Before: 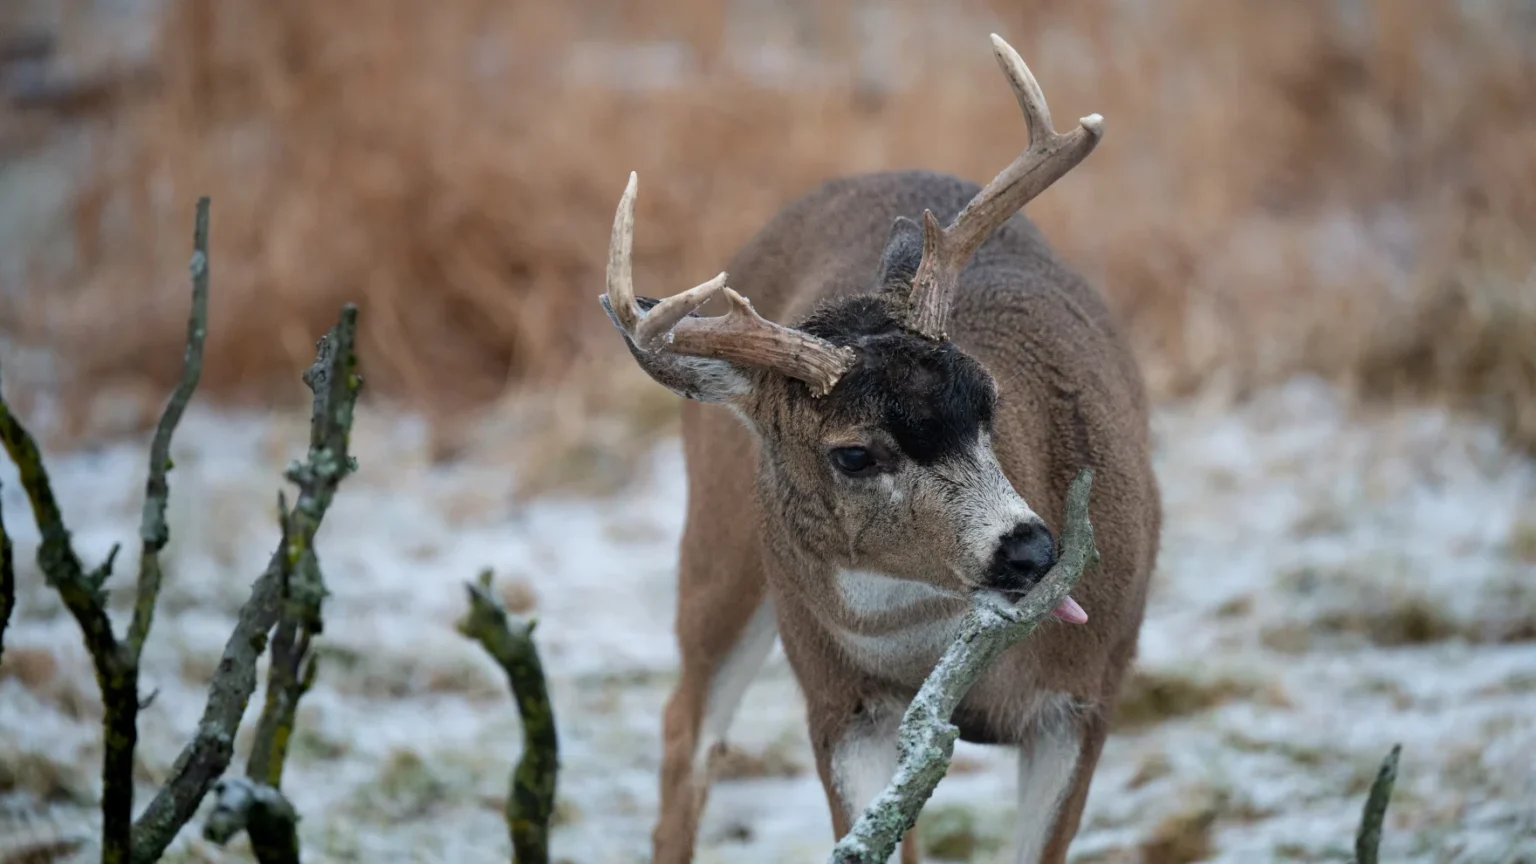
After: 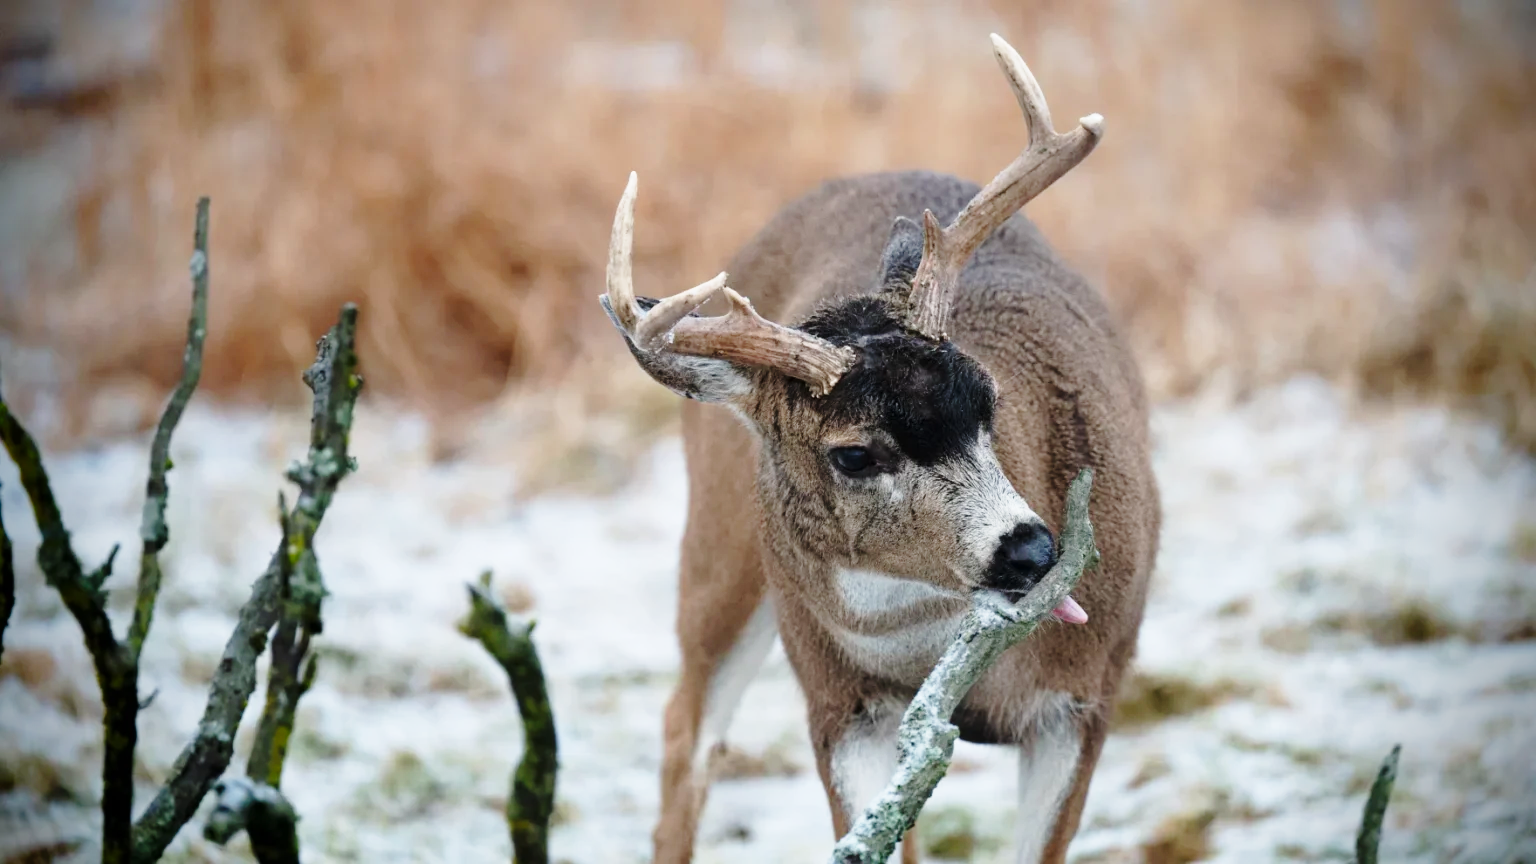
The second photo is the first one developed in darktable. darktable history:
tone equalizer: on, module defaults
vignetting: brightness -0.998, saturation 0.499
base curve: curves: ch0 [(0, 0) (0.028, 0.03) (0.121, 0.232) (0.46, 0.748) (0.859, 0.968) (1, 1)], preserve colors none
